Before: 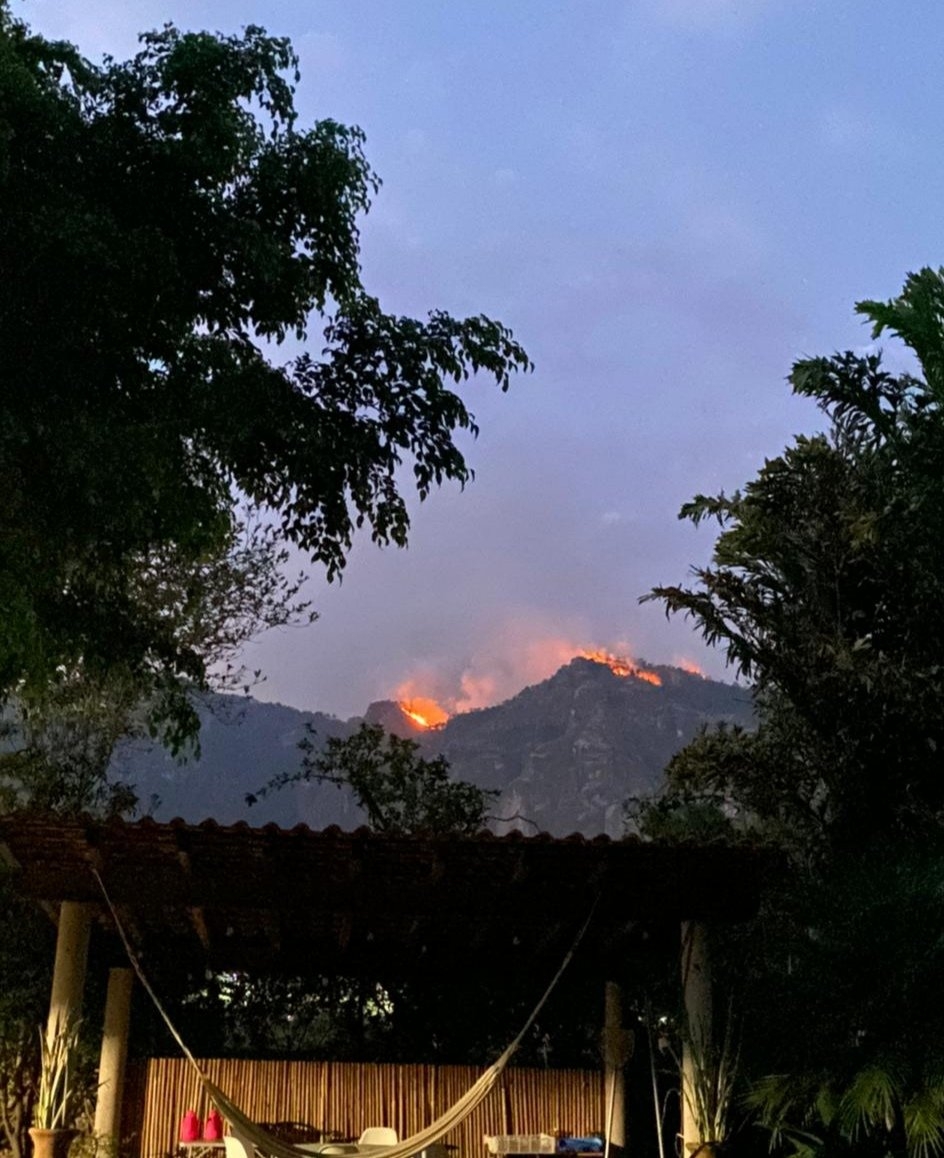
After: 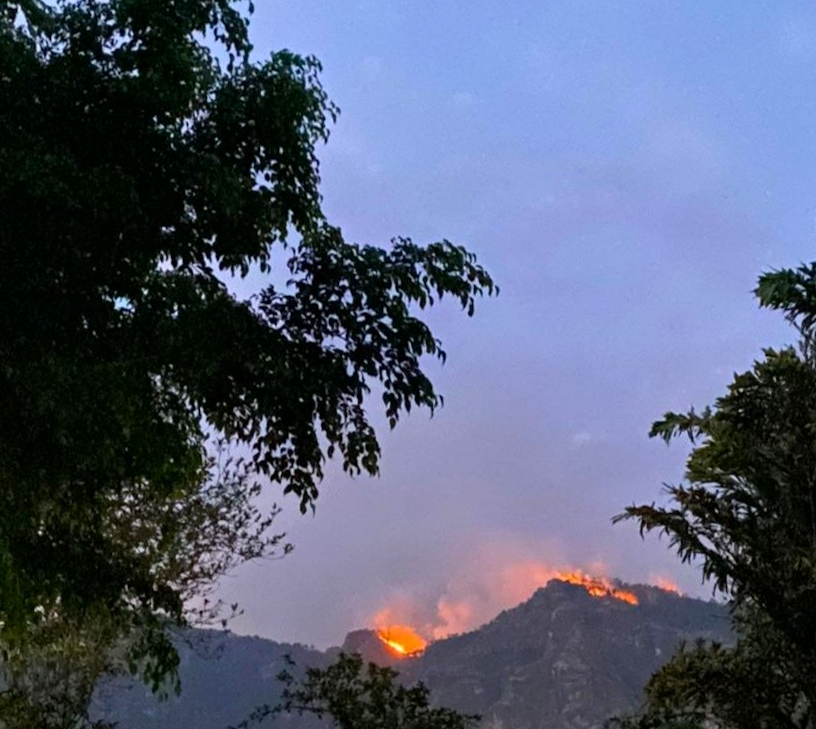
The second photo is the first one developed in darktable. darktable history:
rotate and perspective: rotation -2.12°, lens shift (vertical) 0.009, lens shift (horizontal) -0.008, automatic cropping original format, crop left 0.036, crop right 0.964, crop top 0.05, crop bottom 0.959
contrast brightness saturation: saturation -0.05
color balance rgb: perceptual saturation grading › global saturation 20%, global vibrance 20%
tone equalizer: on, module defaults
crop: left 1.509%, top 3.452%, right 7.696%, bottom 28.452%
